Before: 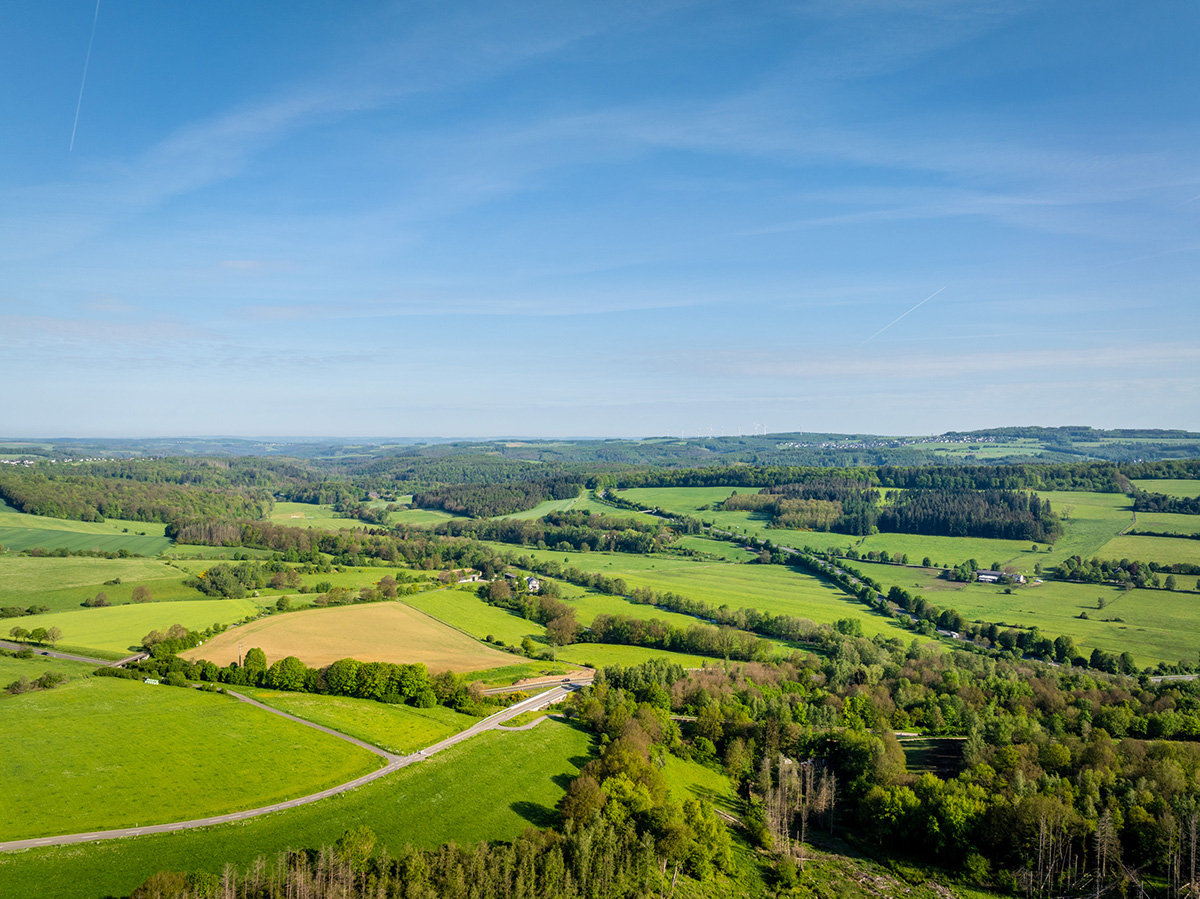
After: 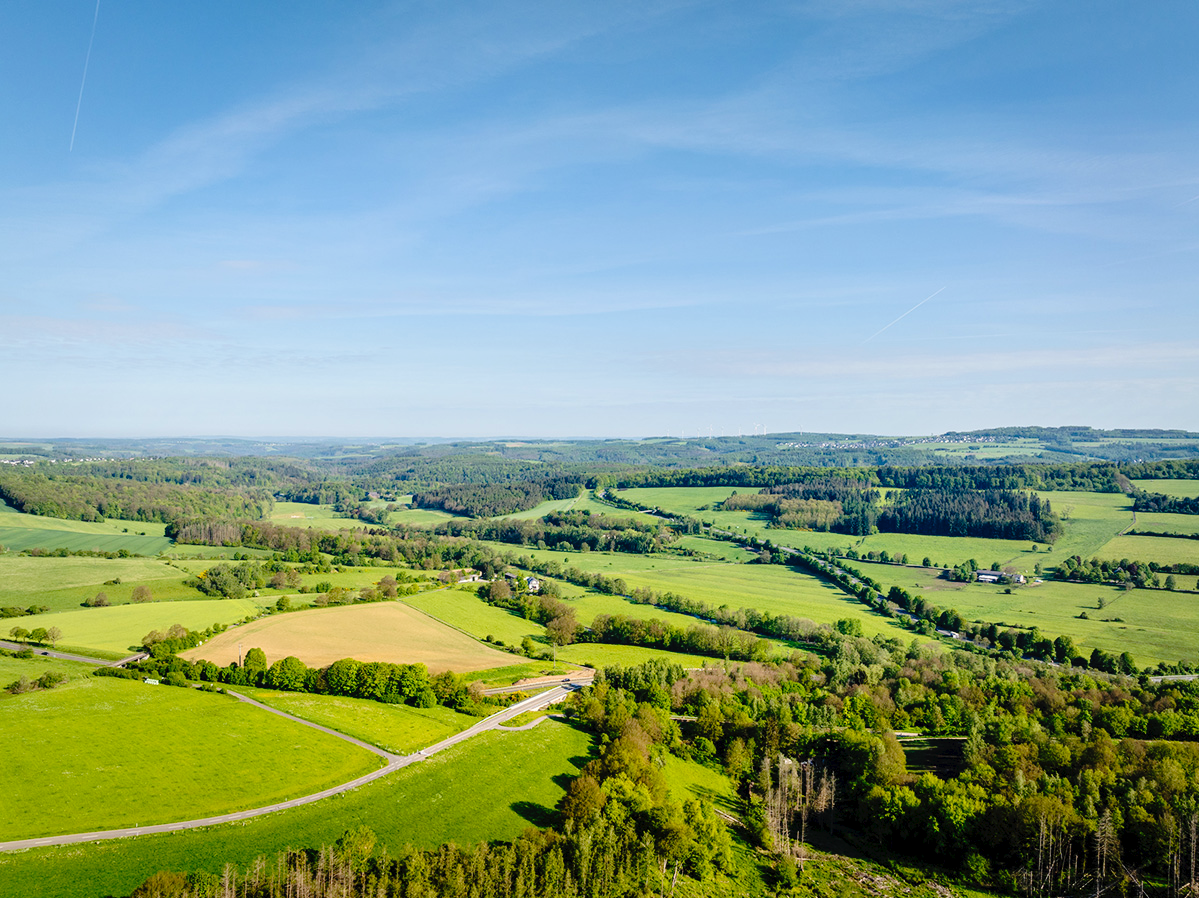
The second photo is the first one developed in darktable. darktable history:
tone curve: curves: ch0 [(0, 0) (0.003, 0.025) (0.011, 0.027) (0.025, 0.032) (0.044, 0.037) (0.069, 0.044) (0.1, 0.054) (0.136, 0.084) (0.177, 0.128) (0.224, 0.196) (0.277, 0.281) (0.335, 0.376) (0.399, 0.461) (0.468, 0.534) (0.543, 0.613) (0.623, 0.692) (0.709, 0.77) (0.801, 0.849) (0.898, 0.934) (1, 1)], preserve colors none
exposure: black level correction 0.001, compensate highlight preservation false
